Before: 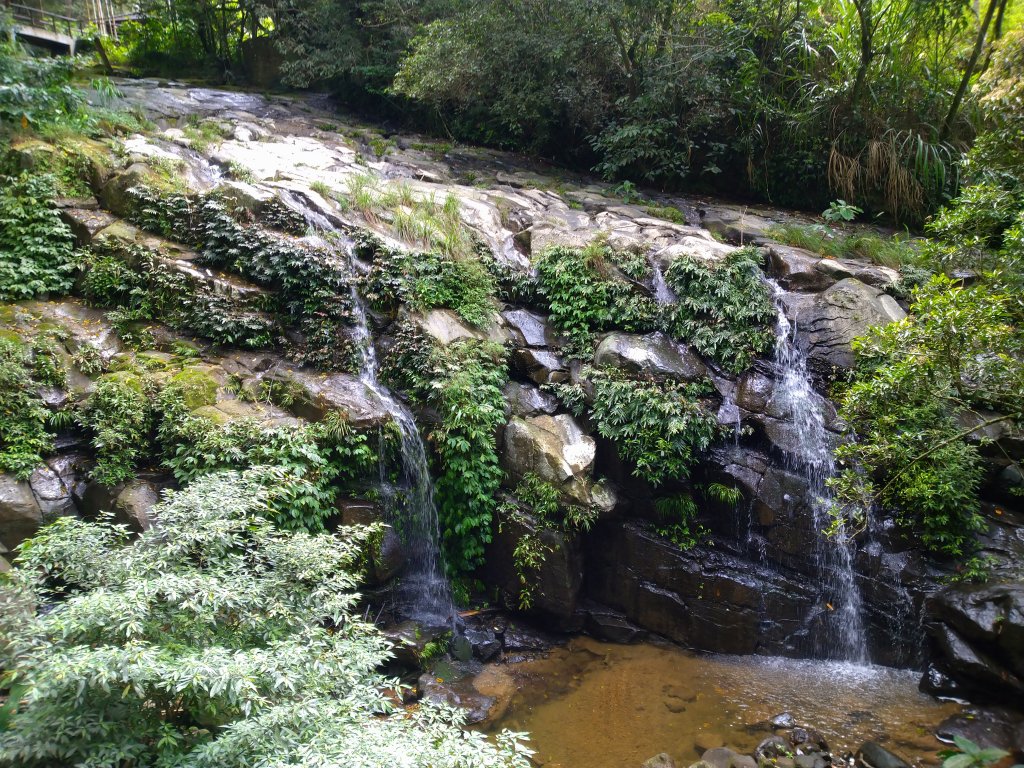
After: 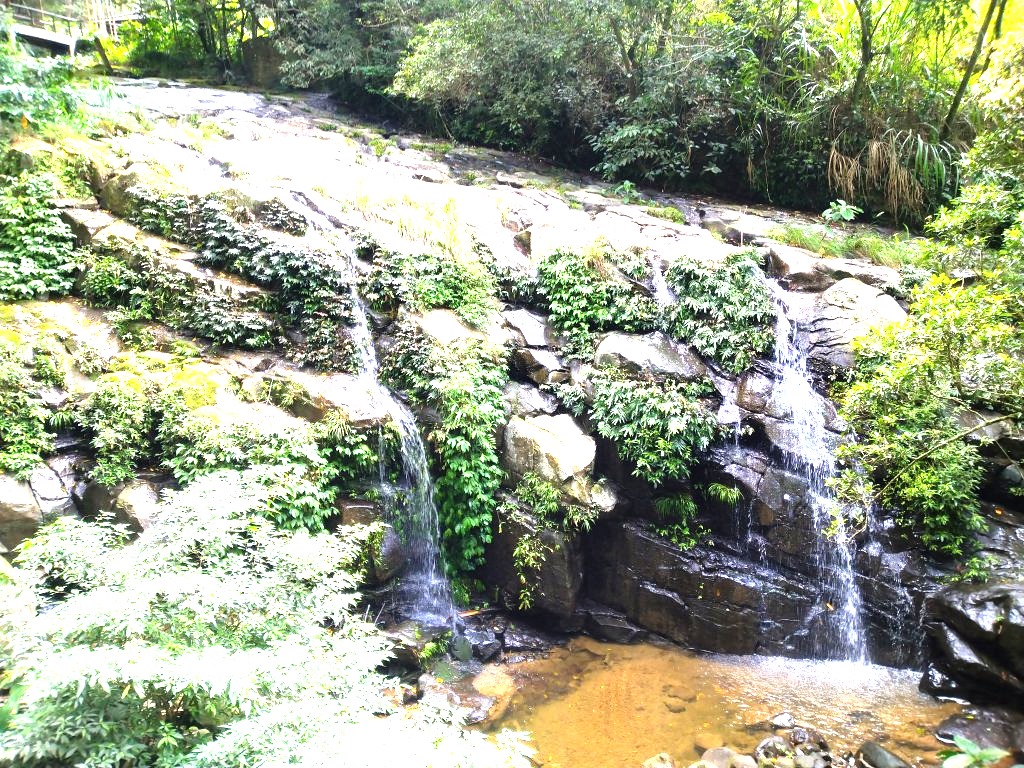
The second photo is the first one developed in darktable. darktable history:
tone equalizer: -8 EV -0.772 EV, -7 EV -0.695 EV, -6 EV -0.635 EV, -5 EV -0.377 EV, -3 EV 0.377 EV, -2 EV 0.6 EV, -1 EV 0.699 EV, +0 EV 0.775 EV
exposure: black level correction 0, exposure 1.449 EV, compensate highlight preservation false
